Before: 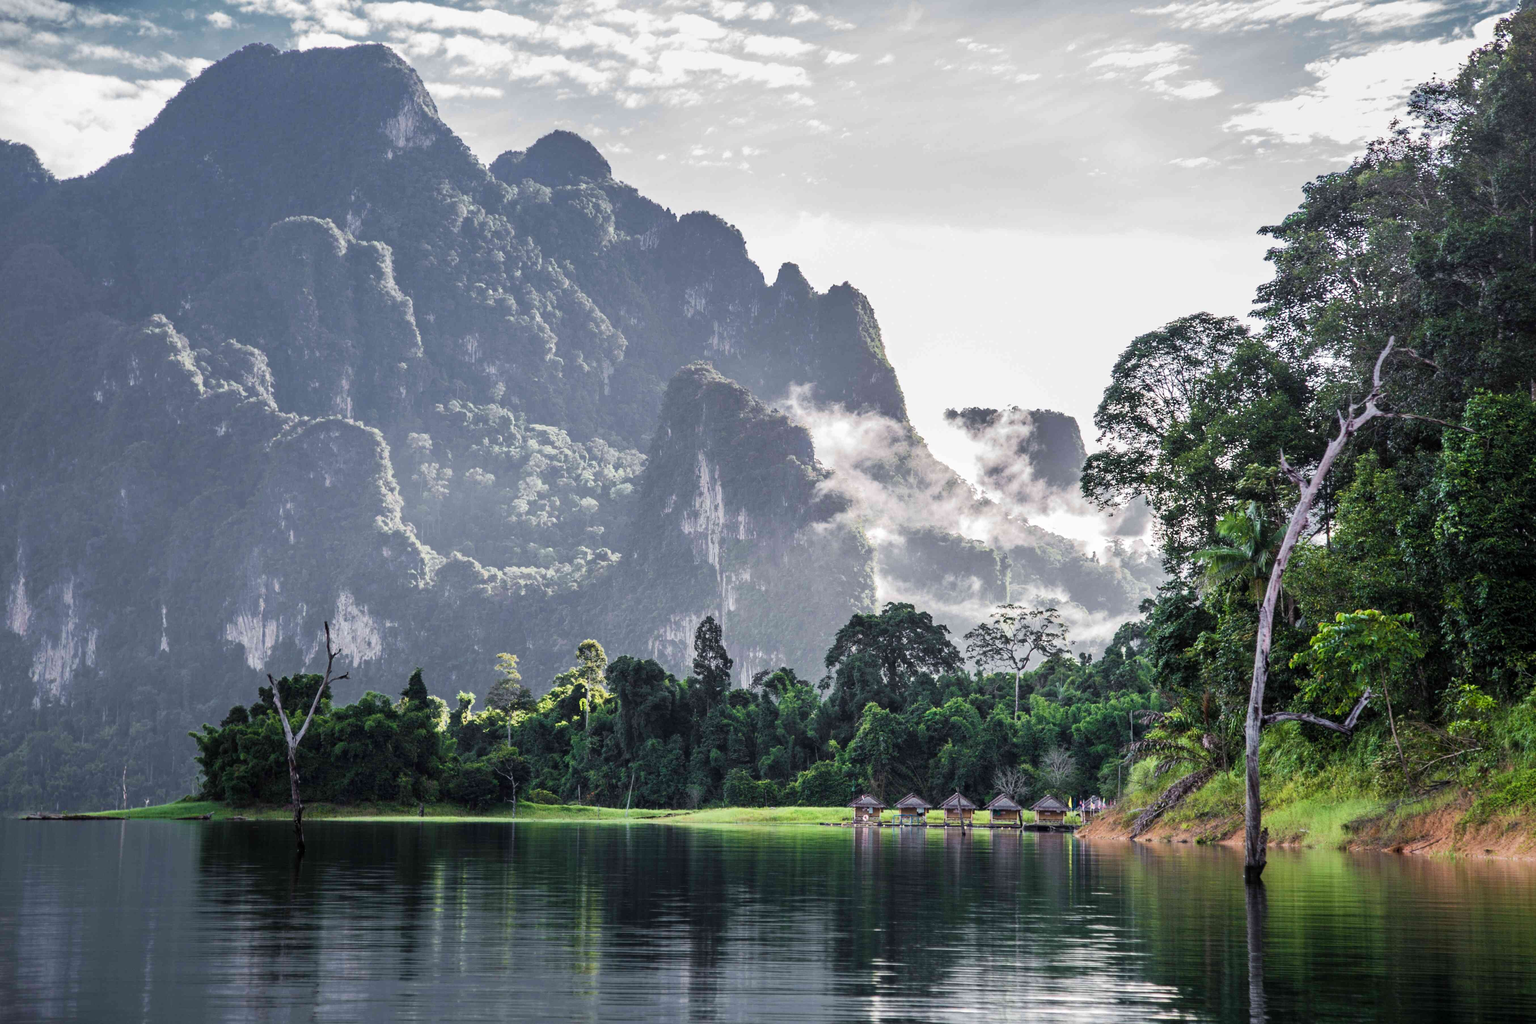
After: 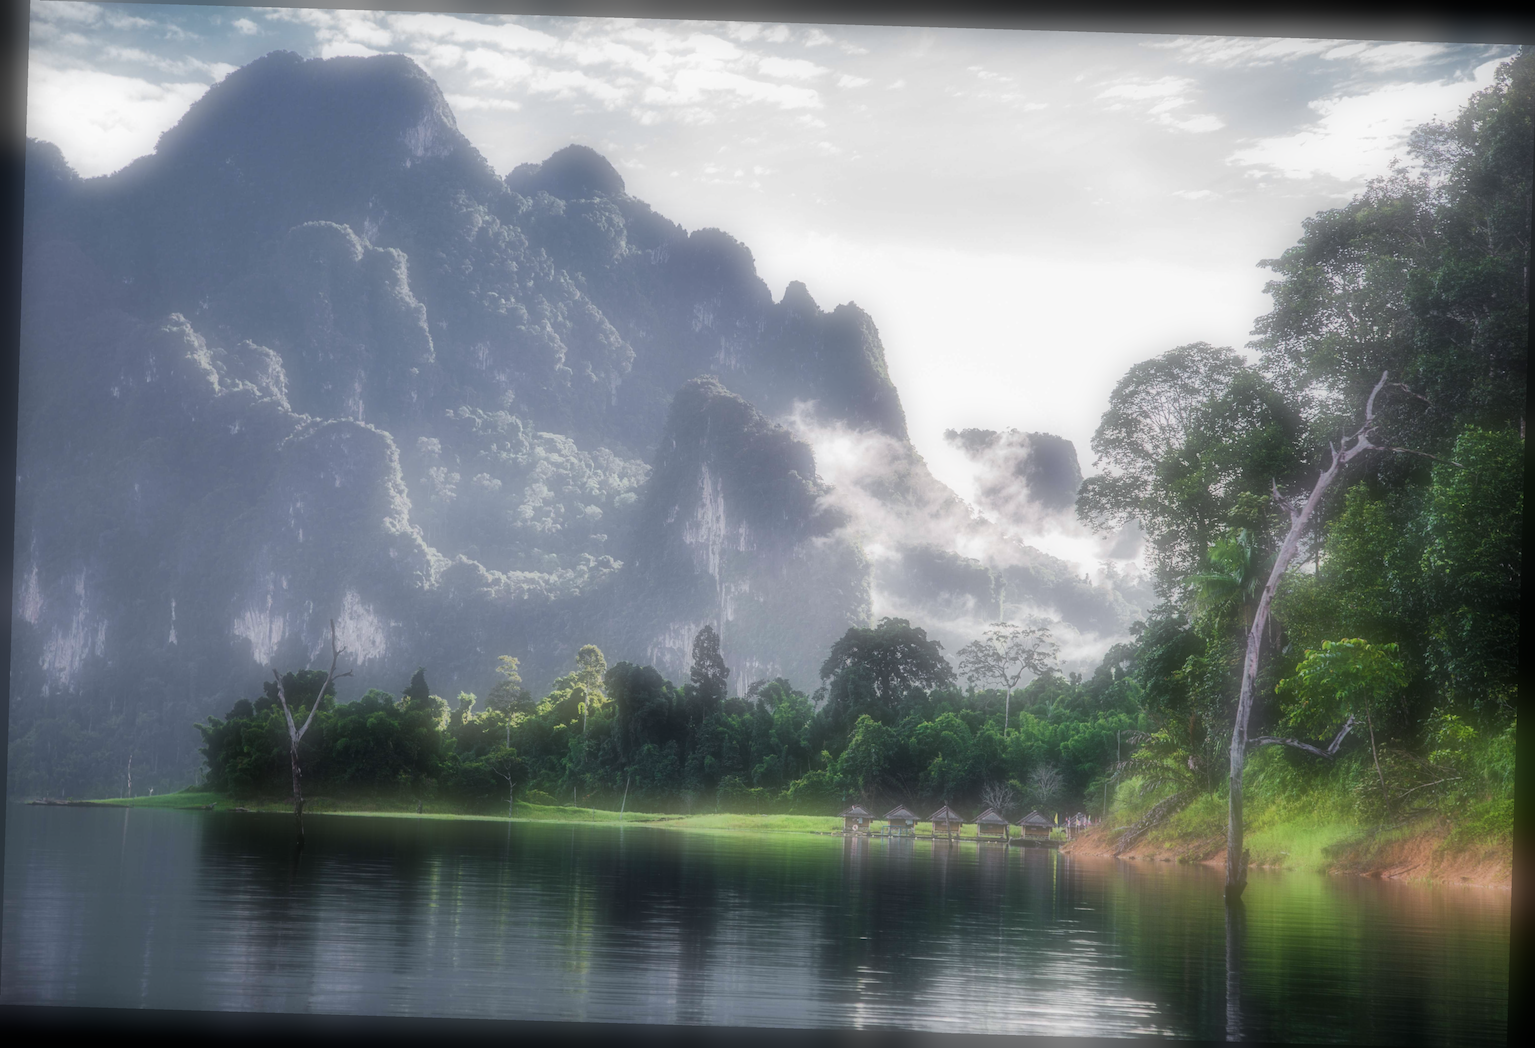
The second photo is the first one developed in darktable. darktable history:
soften: on, module defaults
rotate and perspective: rotation 1.72°, automatic cropping off
